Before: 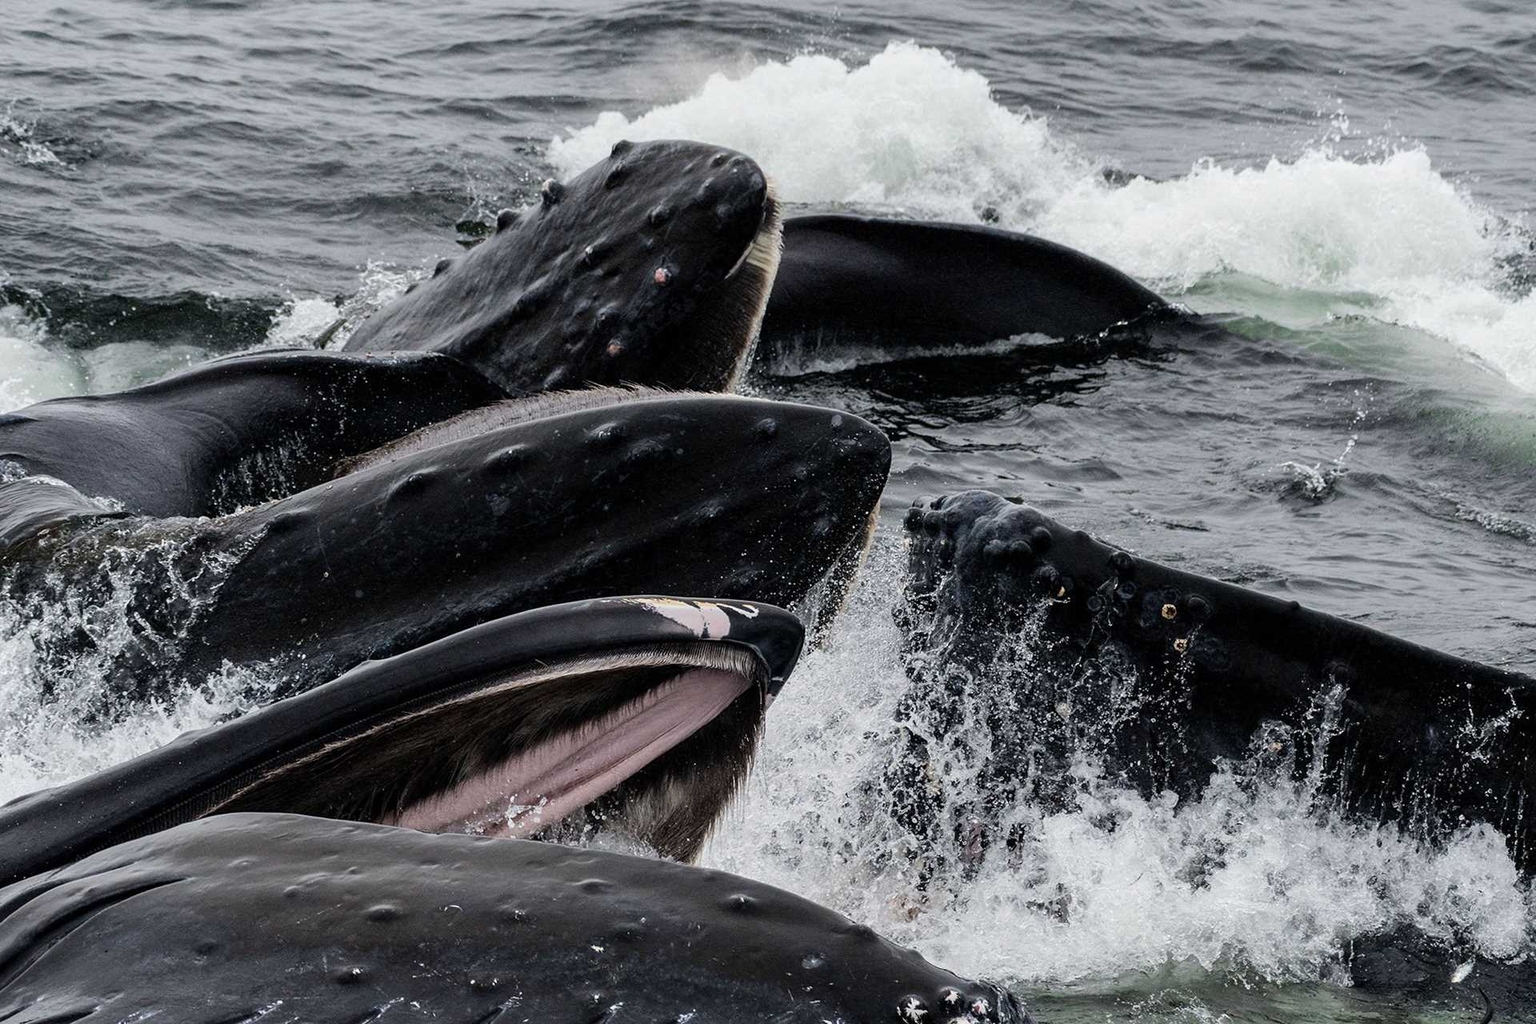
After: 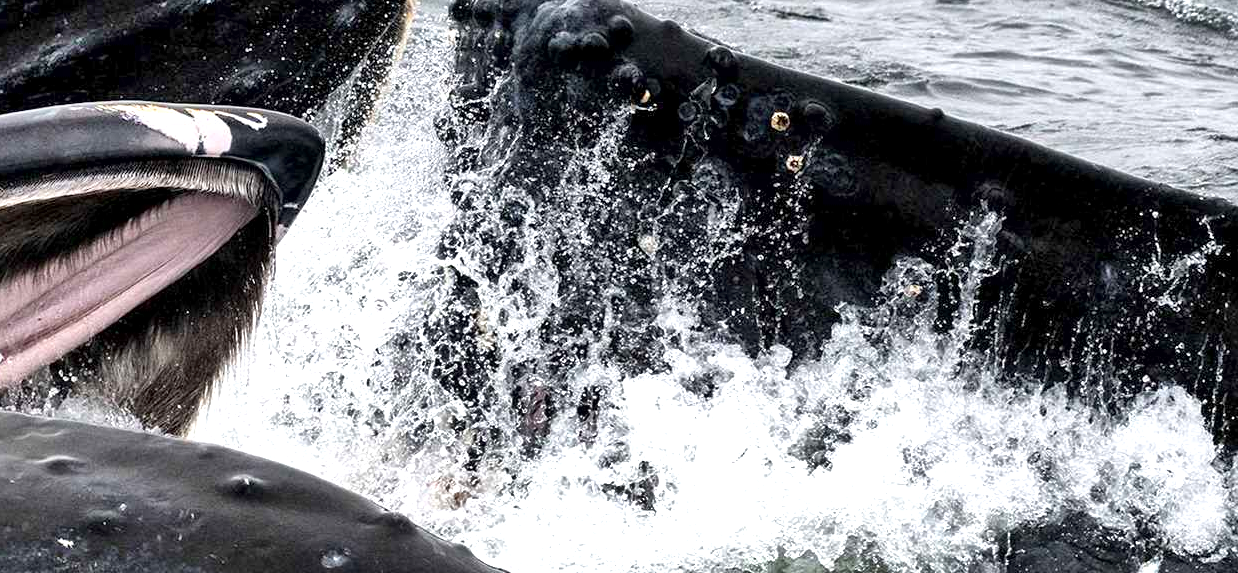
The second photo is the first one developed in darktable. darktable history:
crop and rotate: left 35.509%, top 50.238%, bottom 4.934%
local contrast: mode bilateral grid, contrast 20, coarseness 50, detail 141%, midtone range 0.2
exposure: black level correction 0.001, exposure 0.955 EV, compensate exposure bias true, compensate highlight preservation false
shadows and highlights: shadows 60, soften with gaussian
